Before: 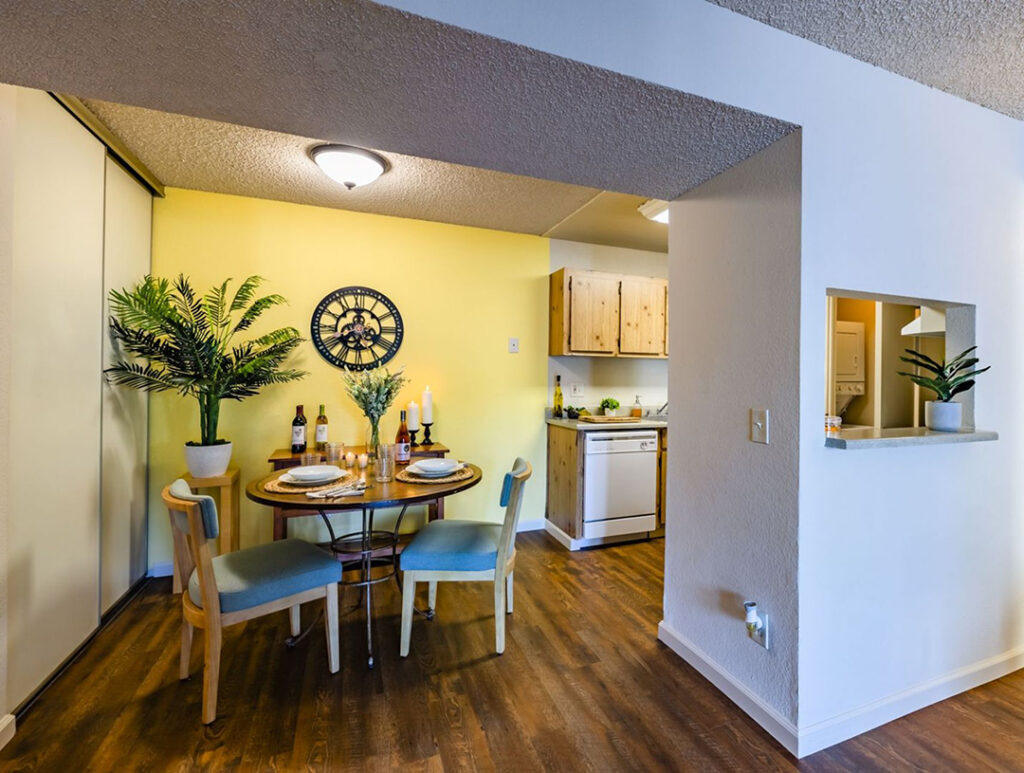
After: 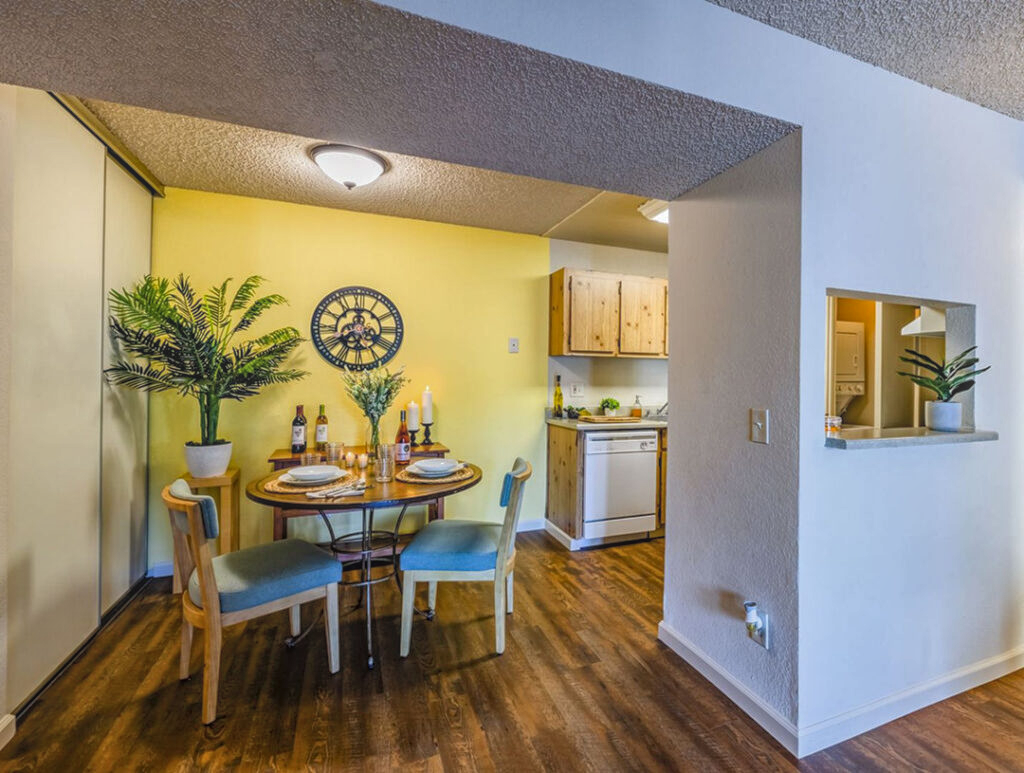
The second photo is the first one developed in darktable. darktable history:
bloom: size 3%, threshold 100%, strength 0%
shadows and highlights: shadows 25, white point adjustment -3, highlights -30
local contrast: highlights 66%, shadows 33%, detail 166%, midtone range 0.2
